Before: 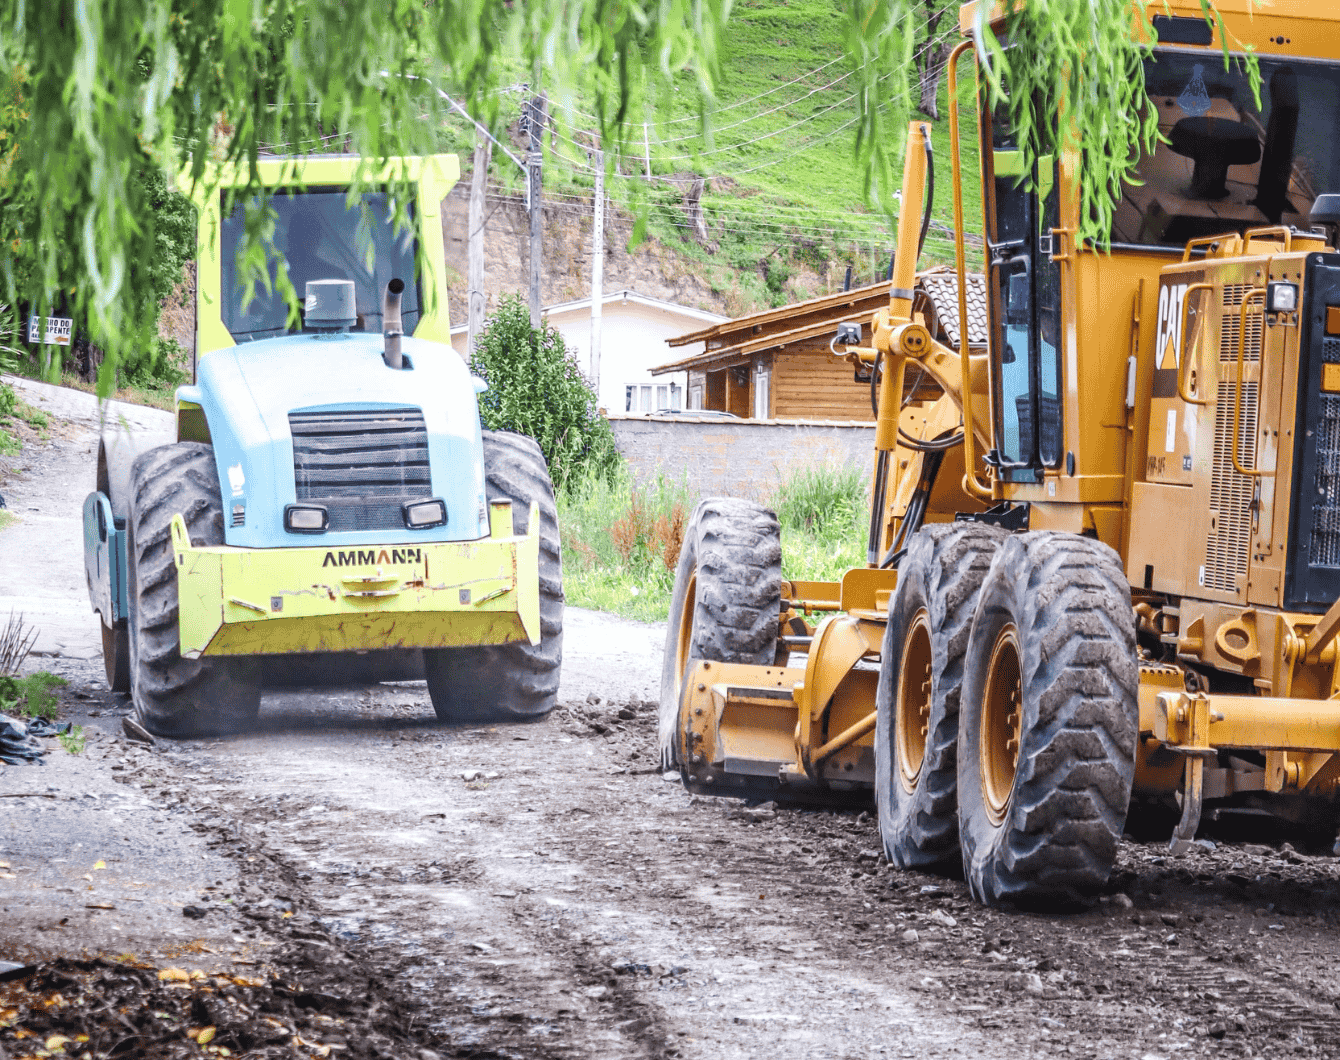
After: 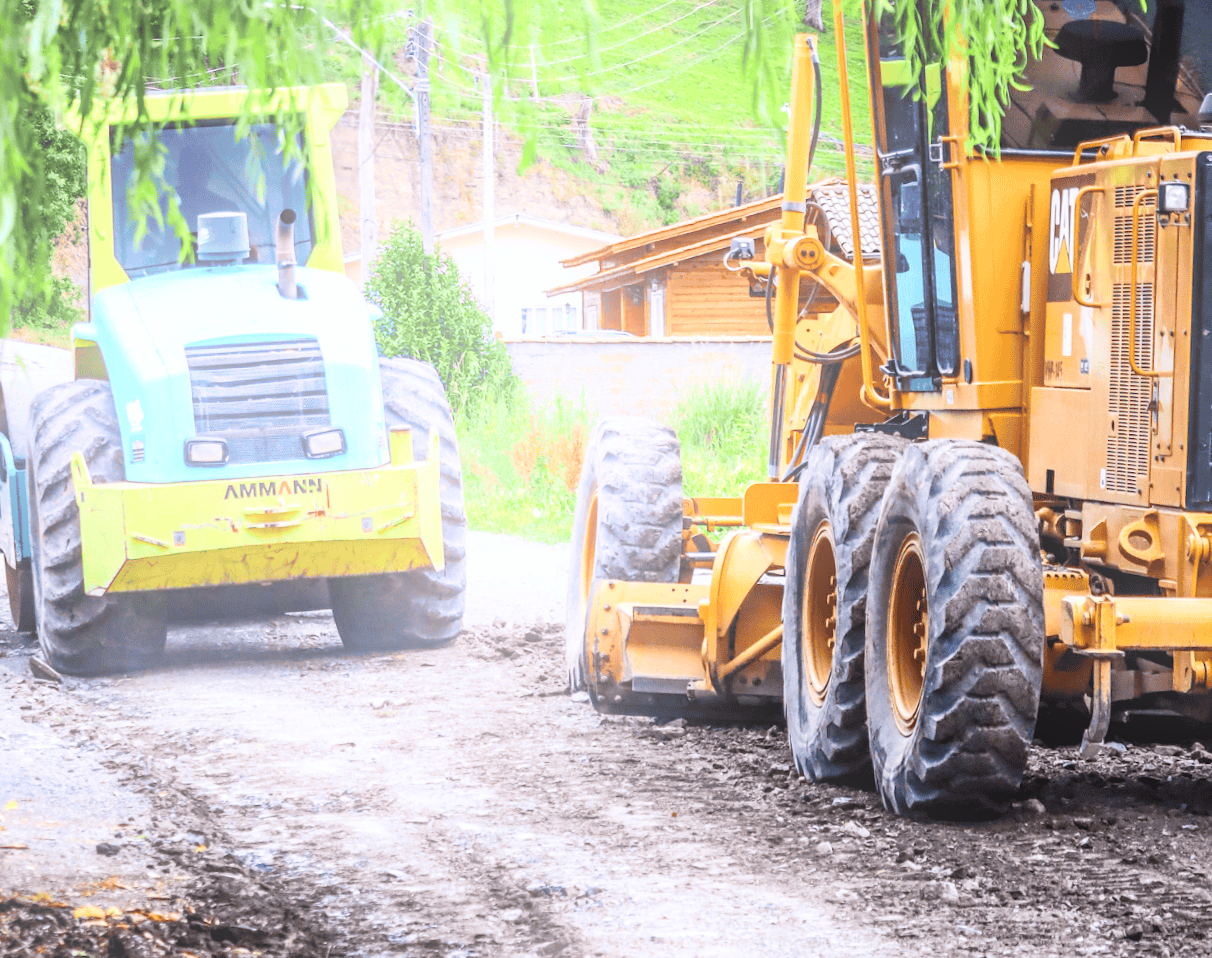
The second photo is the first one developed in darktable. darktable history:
contrast brightness saturation: contrast 0.2, brightness 0.15, saturation 0.14
bloom: size 16%, threshold 98%, strength 20%
tone equalizer: on, module defaults
crop and rotate: angle 1.96°, left 5.673%, top 5.673%
